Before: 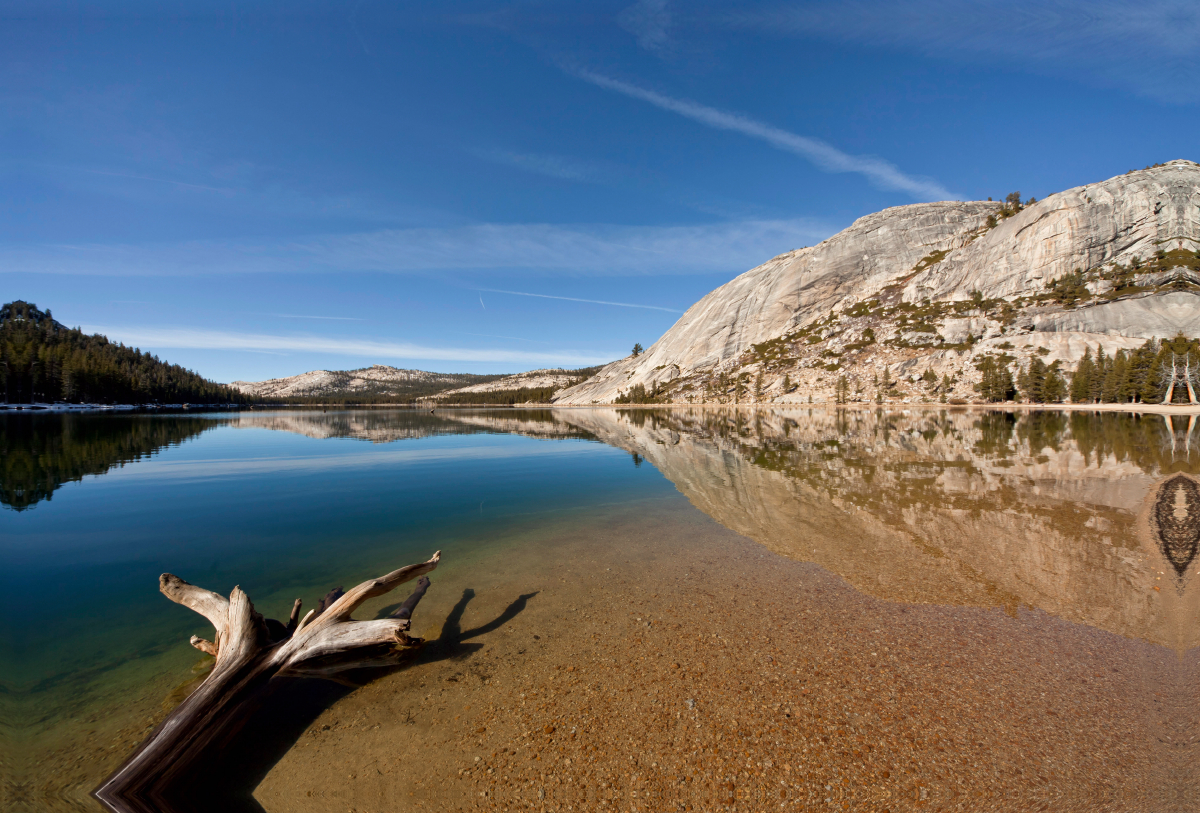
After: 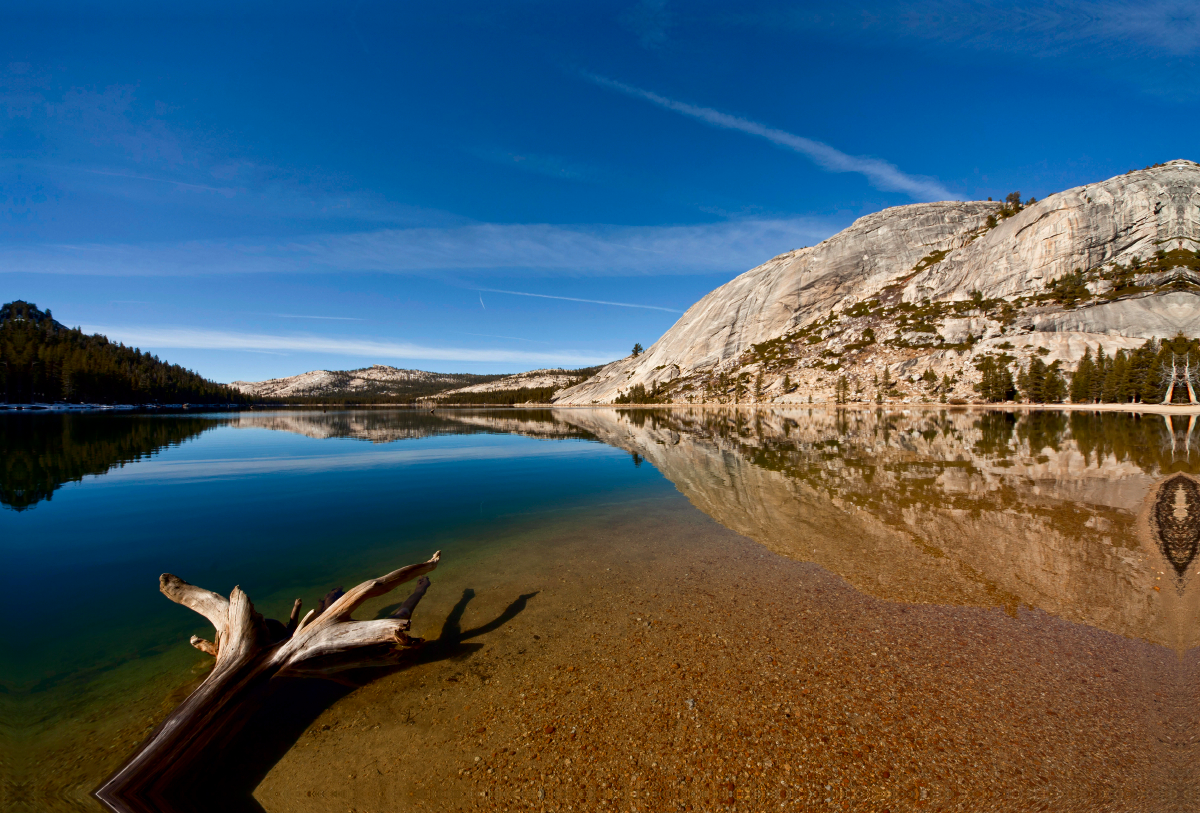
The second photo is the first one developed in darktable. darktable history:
contrast brightness saturation: contrast 0.117, brightness -0.124, saturation 0.204
